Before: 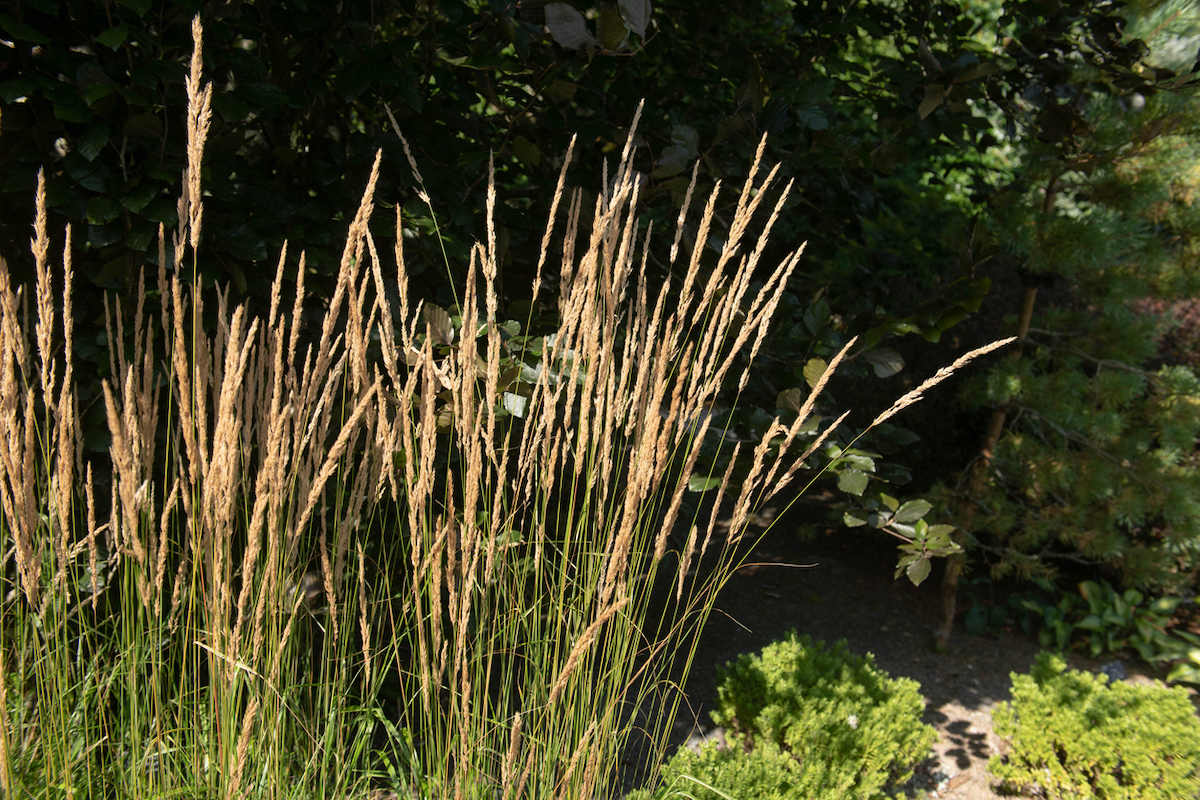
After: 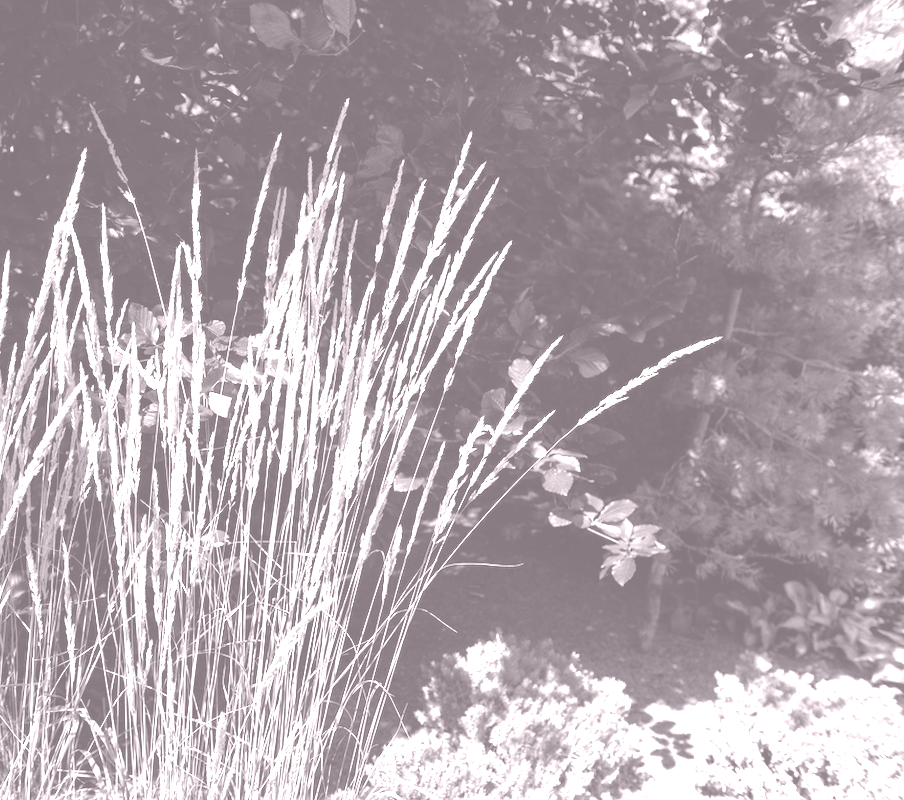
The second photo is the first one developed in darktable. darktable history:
colorize: hue 25.2°, saturation 83%, source mix 82%, lightness 79%, version 1
color balance rgb: perceptual brilliance grading › highlights 14.29%, perceptual brilliance grading › mid-tones -5.92%, perceptual brilliance grading › shadows -26.83%, global vibrance 31.18%
rgb curve: curves: ch2 [(0, 0) (0.567, 0.512) (1, 1)], mode RGB, independent channels
crop and rotate: left 24.6%
